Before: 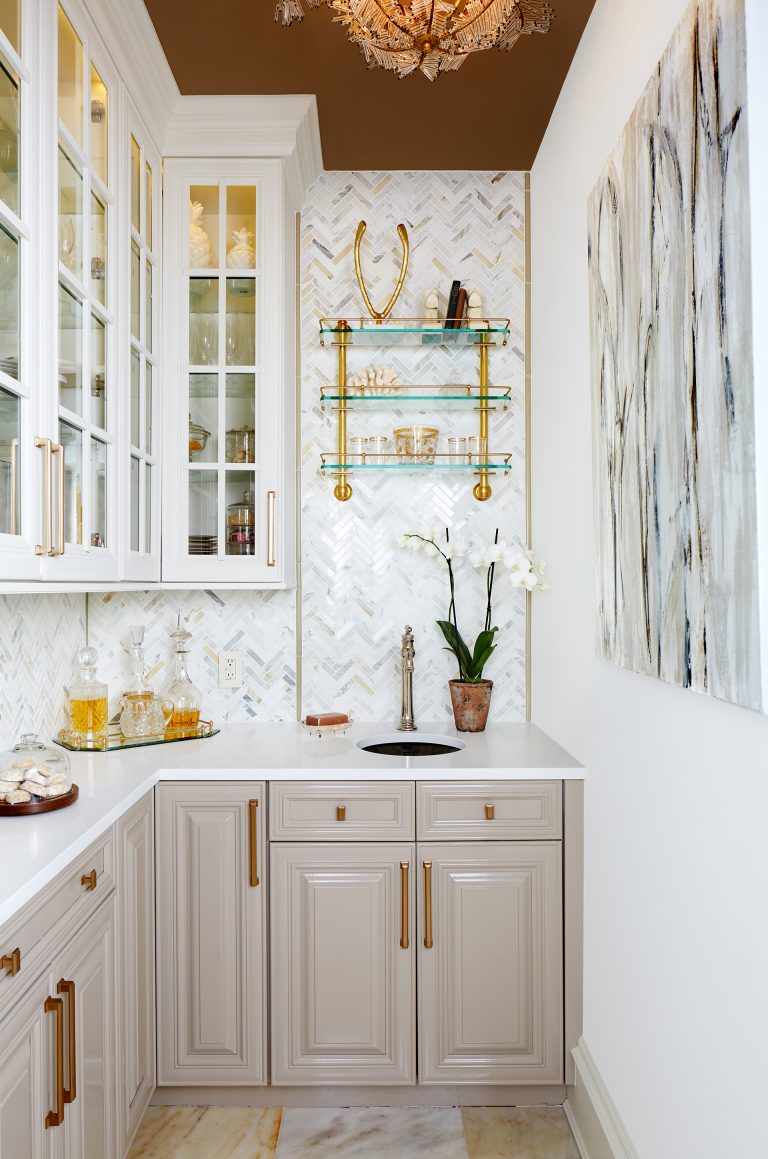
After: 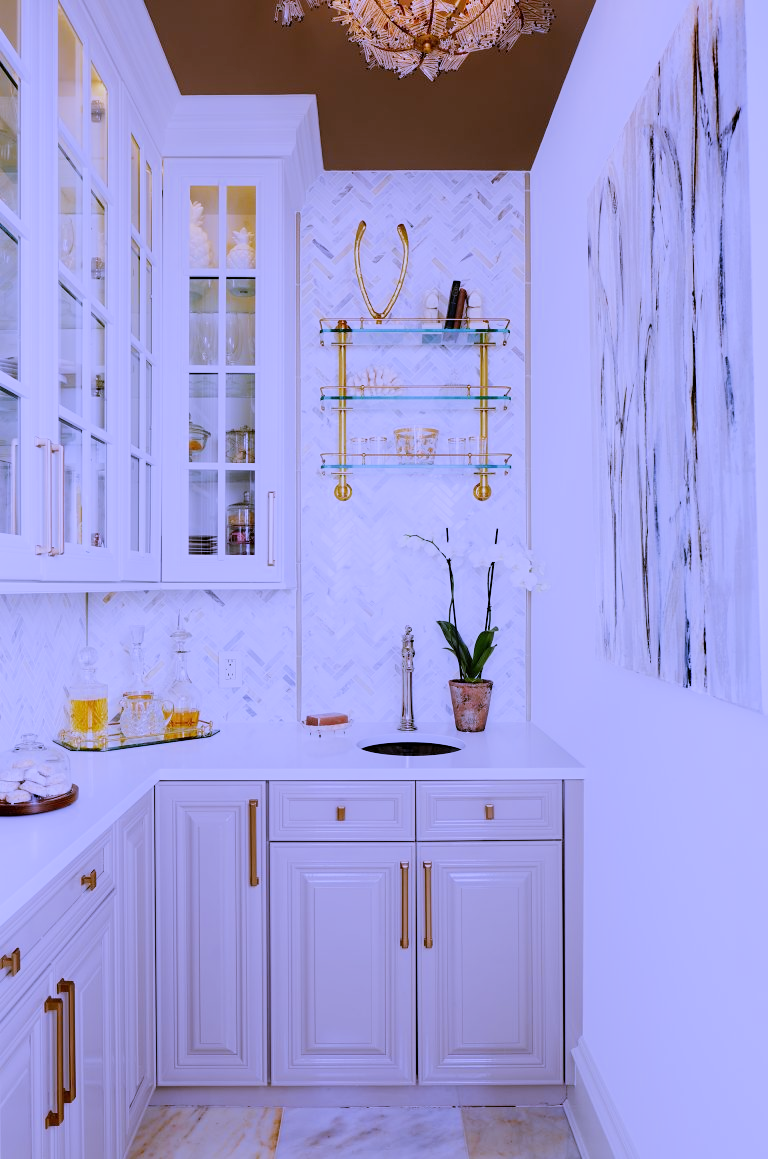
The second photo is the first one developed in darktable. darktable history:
filmic rgb: hardness 4.17
white balance: red 0.98, blue 1.61
